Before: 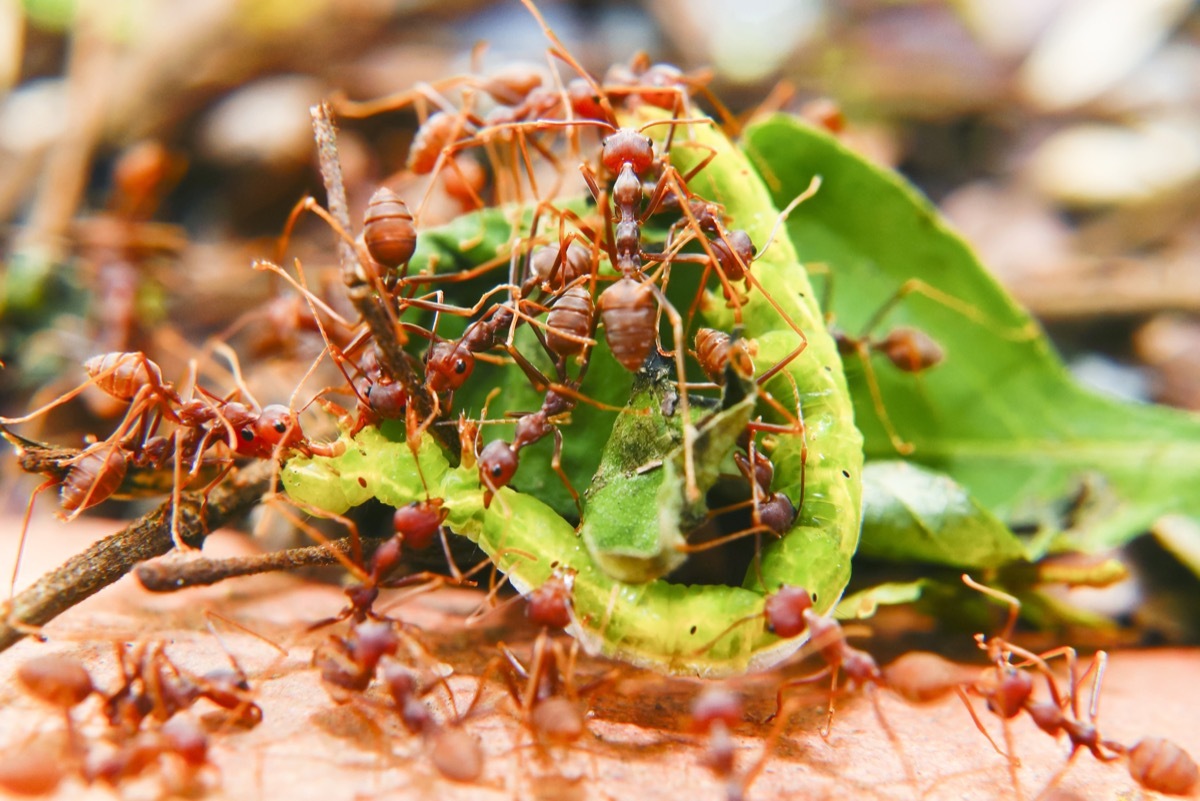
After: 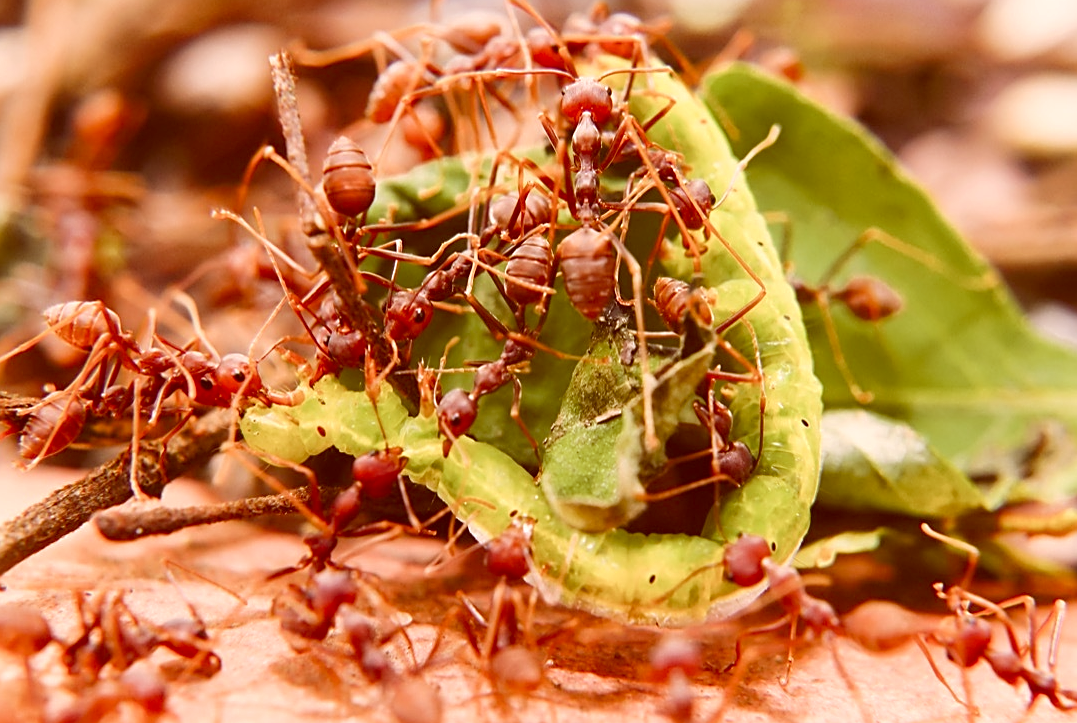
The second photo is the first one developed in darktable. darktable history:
color correction: highlights a* 9.13, highlights b* 8.79, shadows a* 39.24, shadows b* 39.83, saturation 0.777
tone equalizer: edges refinement/feathering 500, mask exposure compensation -1.57 EV, preserve details no
sharpen: on, module defaults
crop: left 3.44%, top 6.47%, right 6.809%, bottom 3.262%
